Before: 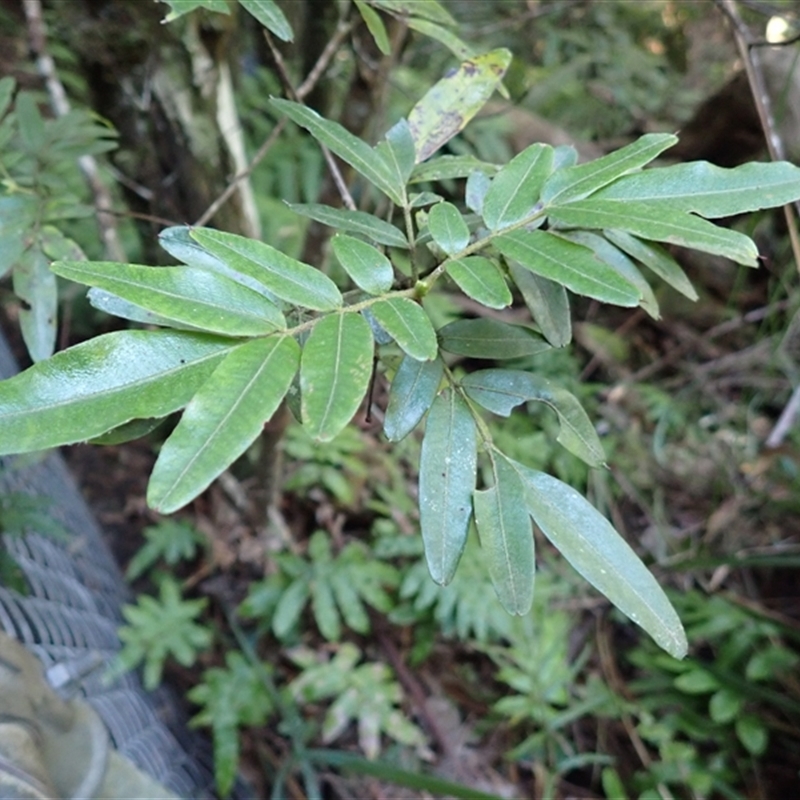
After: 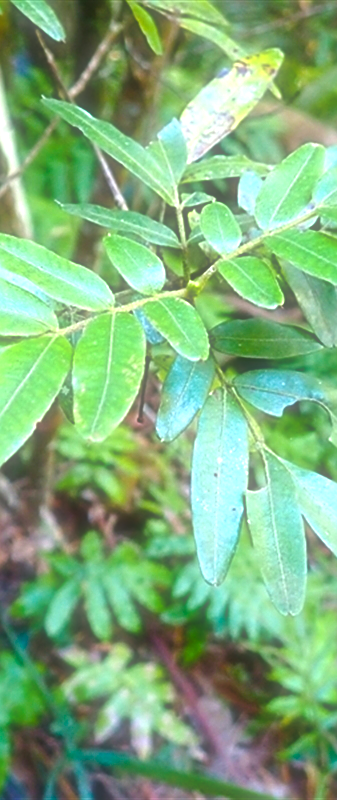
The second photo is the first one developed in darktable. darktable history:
soften: size 60.24%, saturation 65.46%, brightness 0.506 EV, mix 25.7%
sharpen: on, module defaults
color balance rgb: linear chroma grading › global chroma 25%, perceptual saturation grading › global saturation 40%, perceptual saturation grading › highlights -50%, perceptual saturation grading › shadows 30%, perceptual brilliance grading › global brilliance 25%, global vibrance 60%
crop: left 28.583%, right 29.231%
